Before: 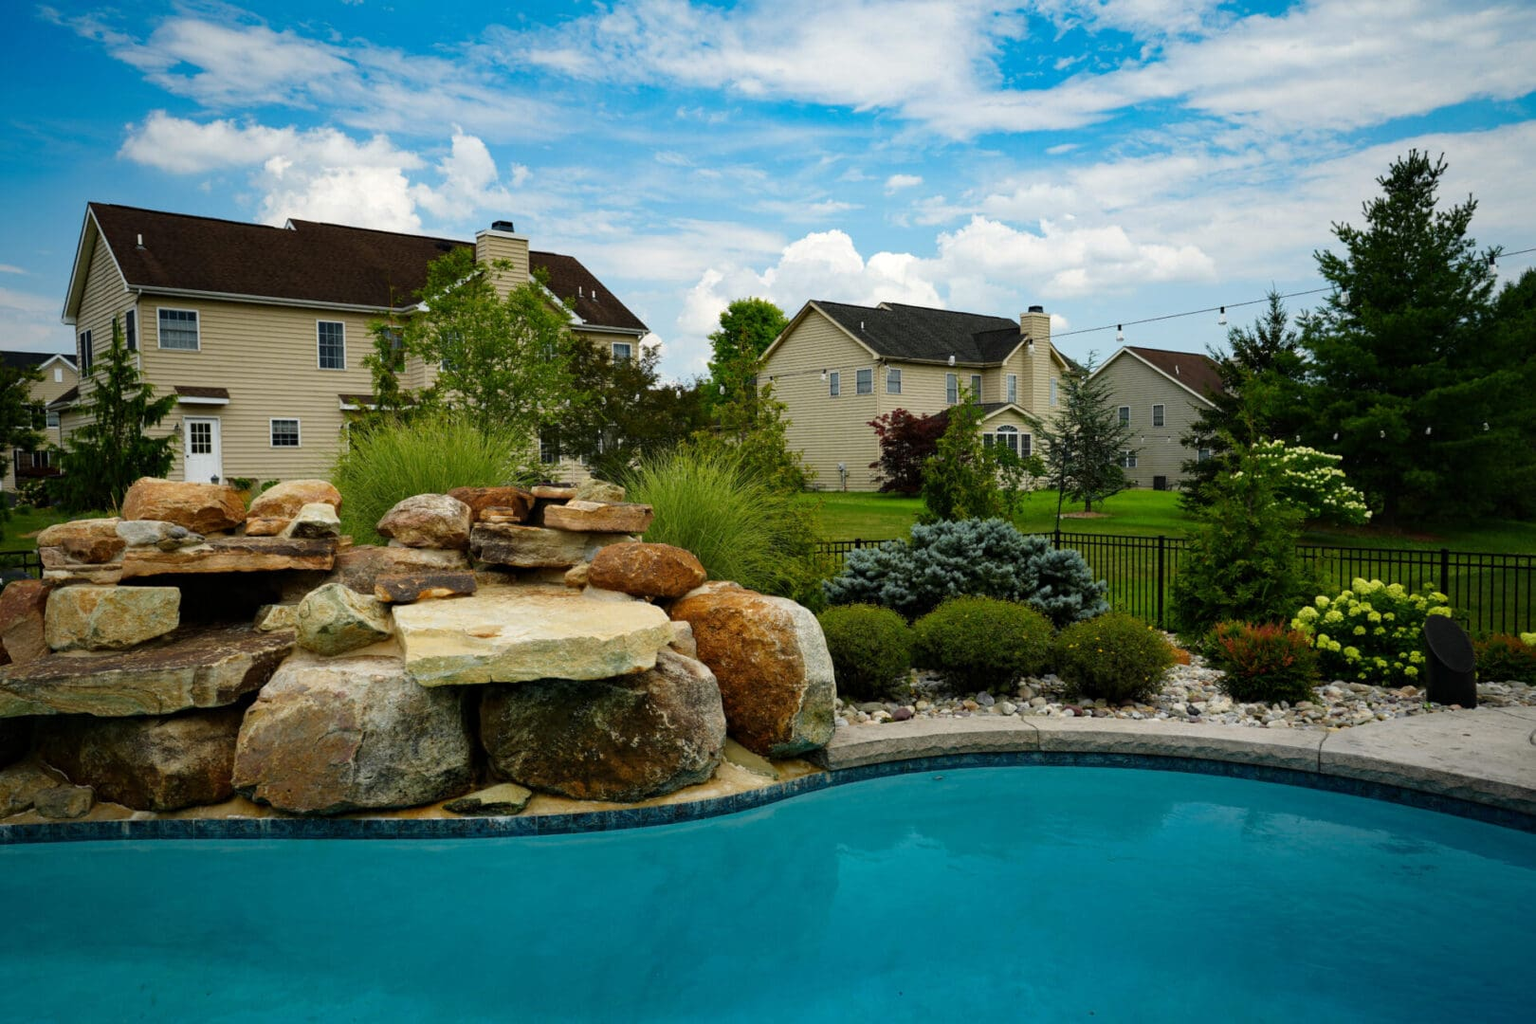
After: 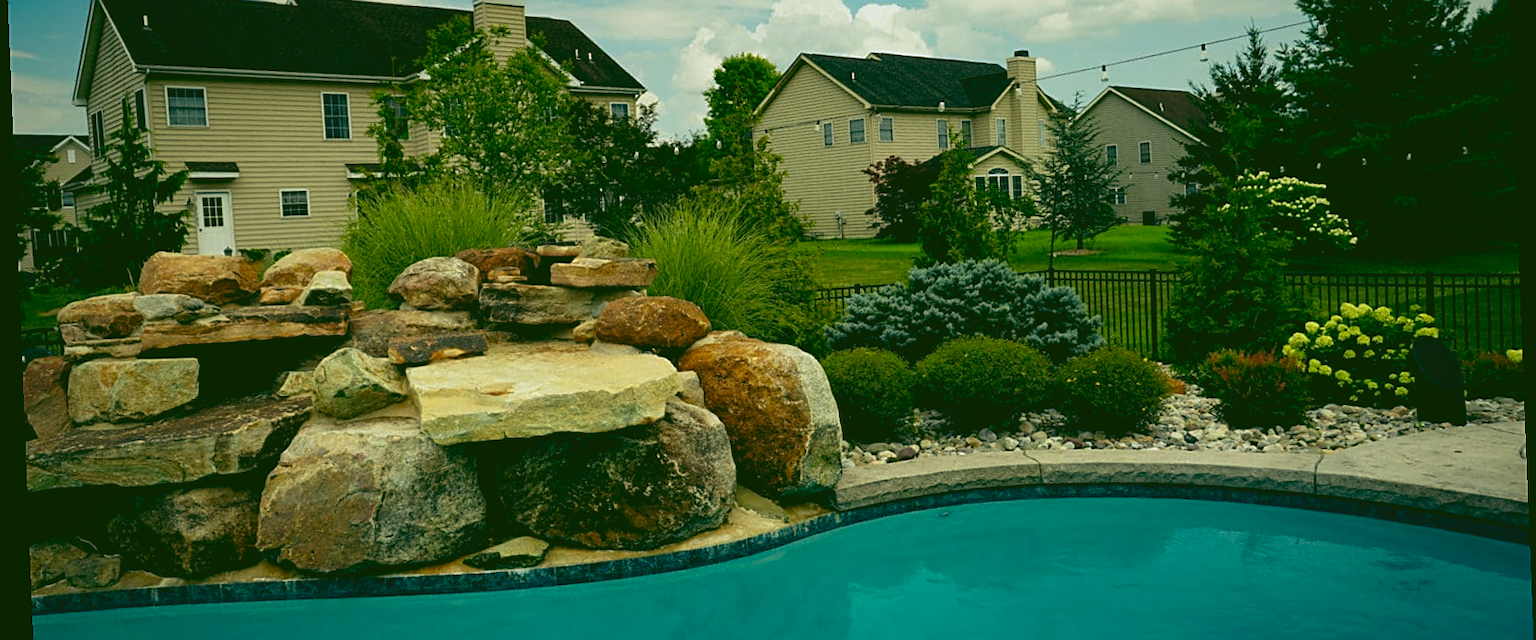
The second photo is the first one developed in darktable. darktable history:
crop and rotate: top 25.357%, bottom 13.942%
graduated density: on, module defaults
sharpen: on, module defaults
rgb curve: curves: ch0 [(0.123, 0.061) (0.995, 0.887)]; ch1 [(0.06, 0.116) (1, 0.906)]; ch2 [(0, 0) (0.824, 0.69) (1, 1)], mode RGB, independent channels, compensate middle gray true
rotate and perspective: rotation -2.29°, automatic cropping off
levels: levels [0, 0.43, 0.859]
